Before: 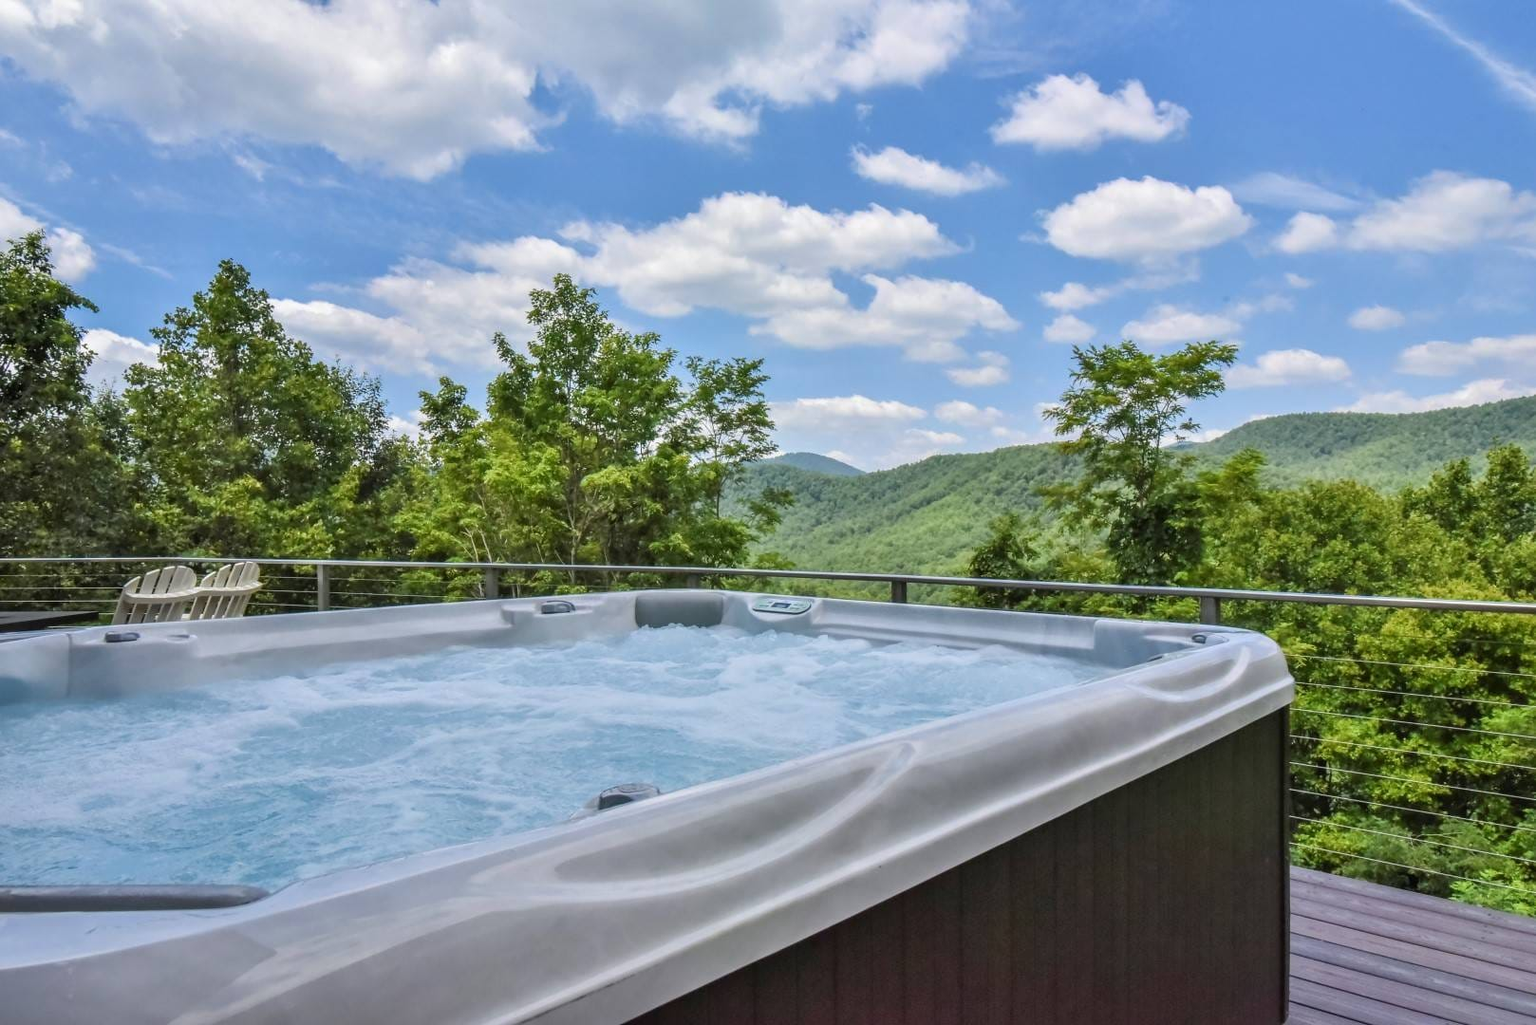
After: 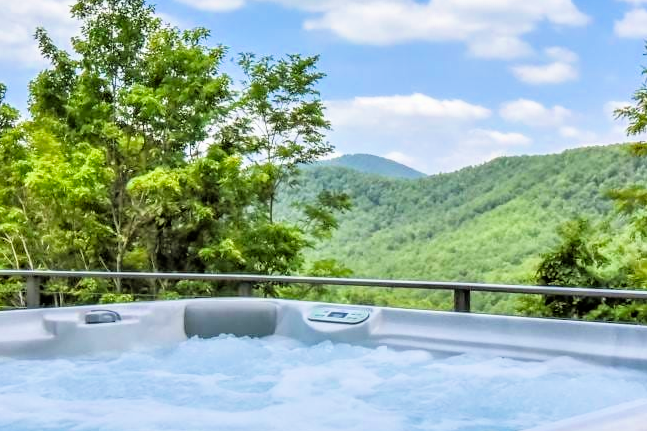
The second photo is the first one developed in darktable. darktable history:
color zones: curves: ch0 [(0, 0.613) (0.01, 0.613) (0.245, 0.448) (0.498, 0.529) (0.642, 0.665) (0.879, 0.777) (0.99, 0.613)]; ch1 [(0, 0) (0.143, 0) (0.286, 0) (0.429, 0) (0.571, 0) (0.714, 0) (0.857, 0)], mix -121.96%
crop: left 30%, top 30%, right 30%, bottom 30%
filmic rgb: black relative exposure -3.92 EV, white relative exposure 3.14 EV, hardness 2.87
exposure: black level correction 0, exposure 0.7 EV, compensate exposure bias true, compensate highlight preservation false
